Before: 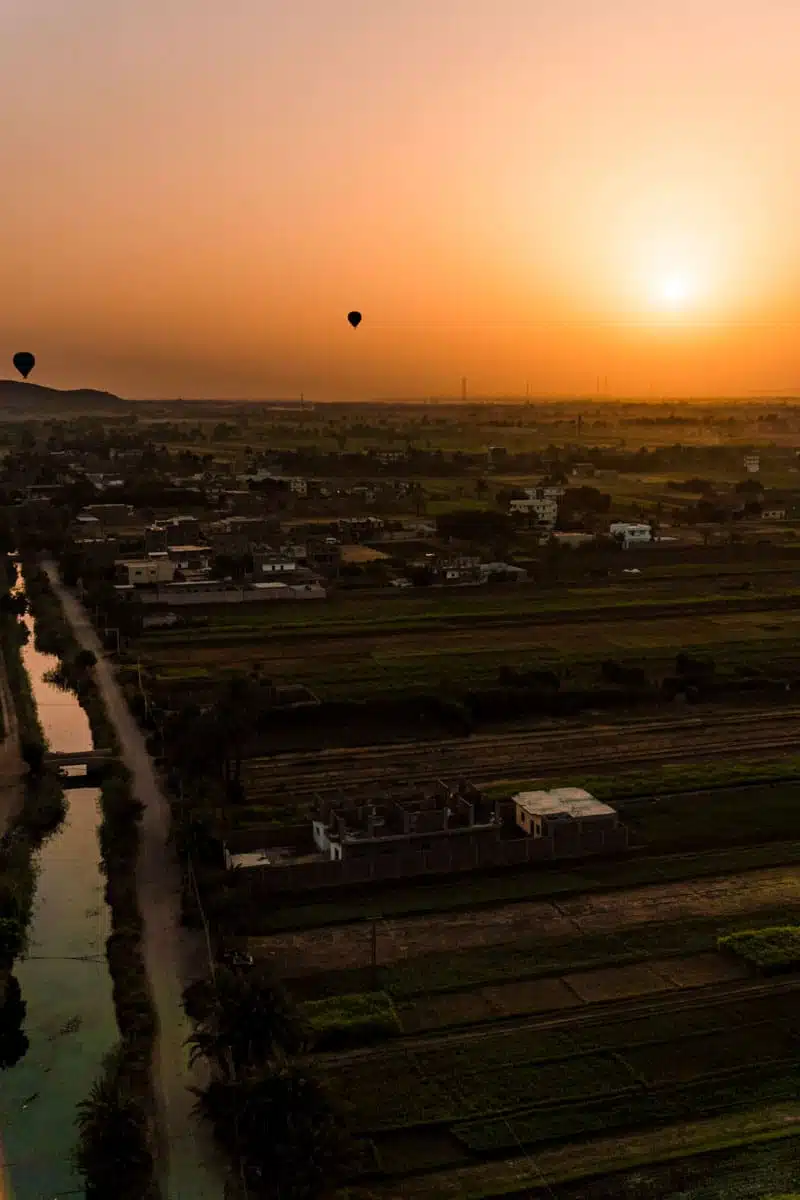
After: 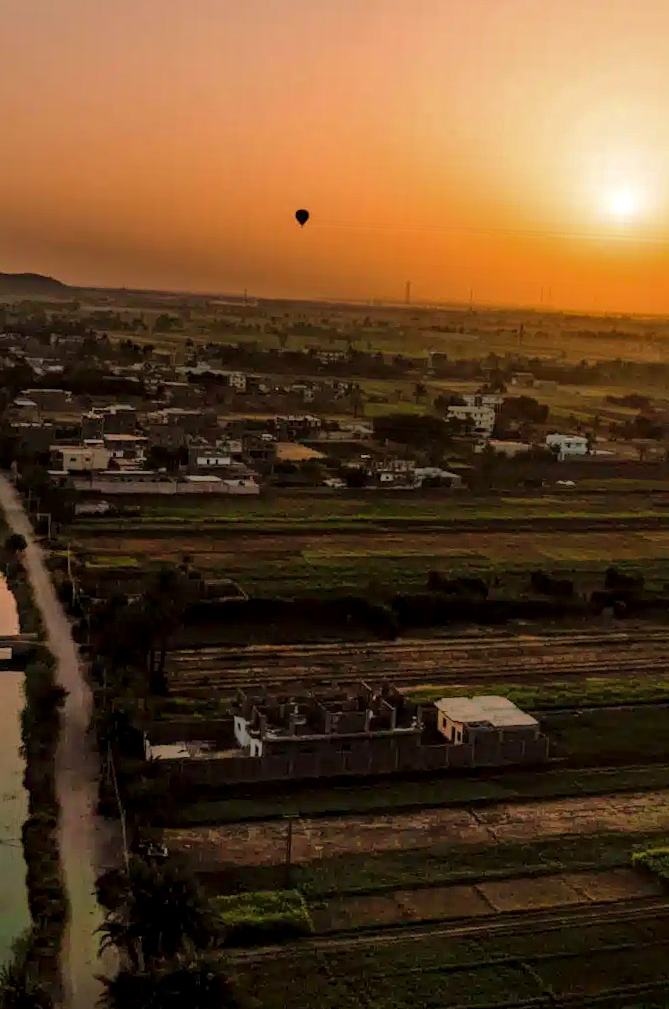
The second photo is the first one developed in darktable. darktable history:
shadows and highlights: on, module defaults
crop and rotate: angle -2.95°, left 5.258%, top 5.195%, right 4.72%, bottom 4.332%
local contrast: on, module defaults
